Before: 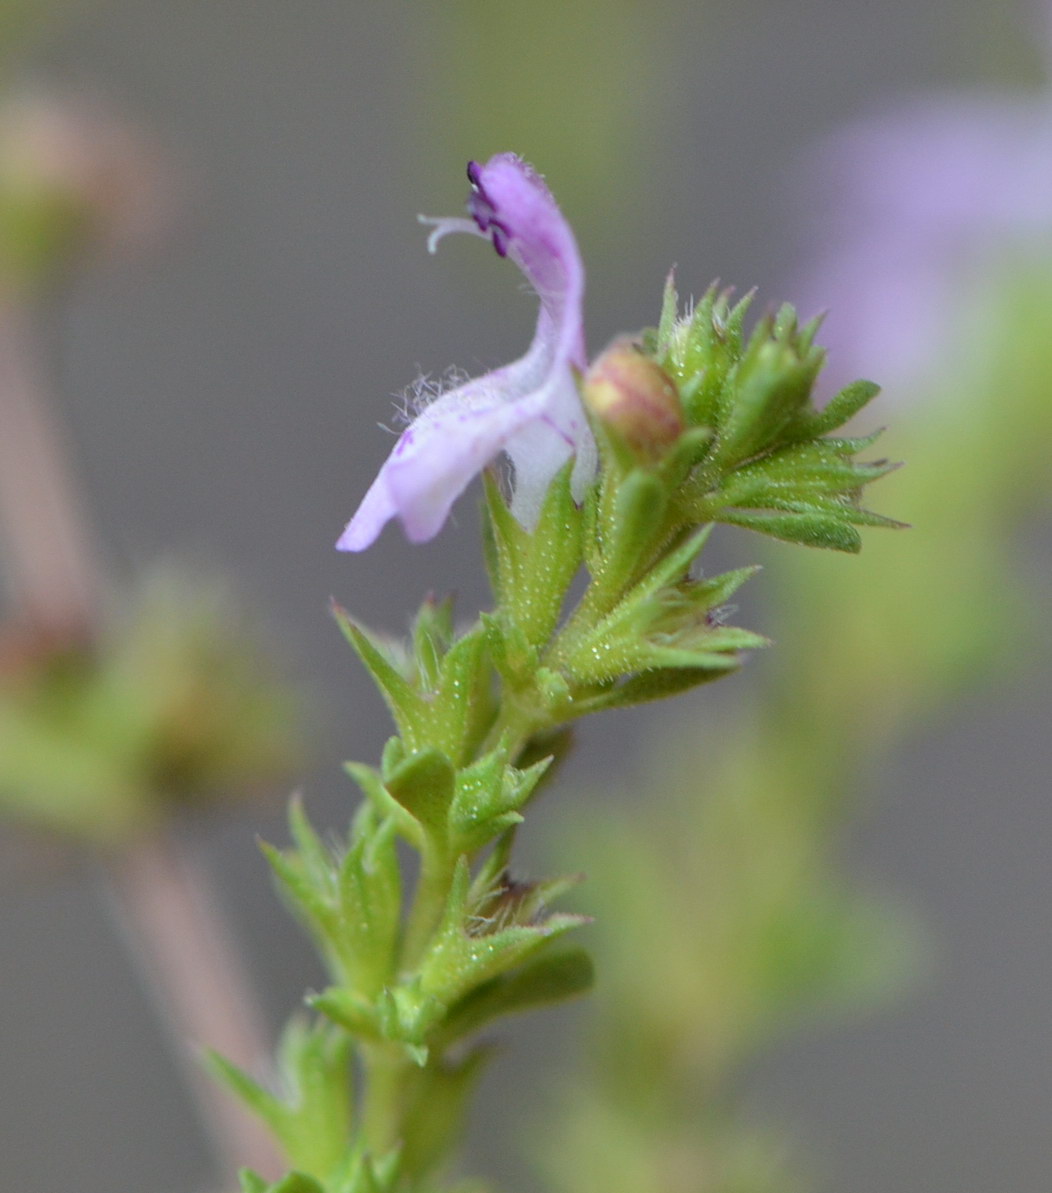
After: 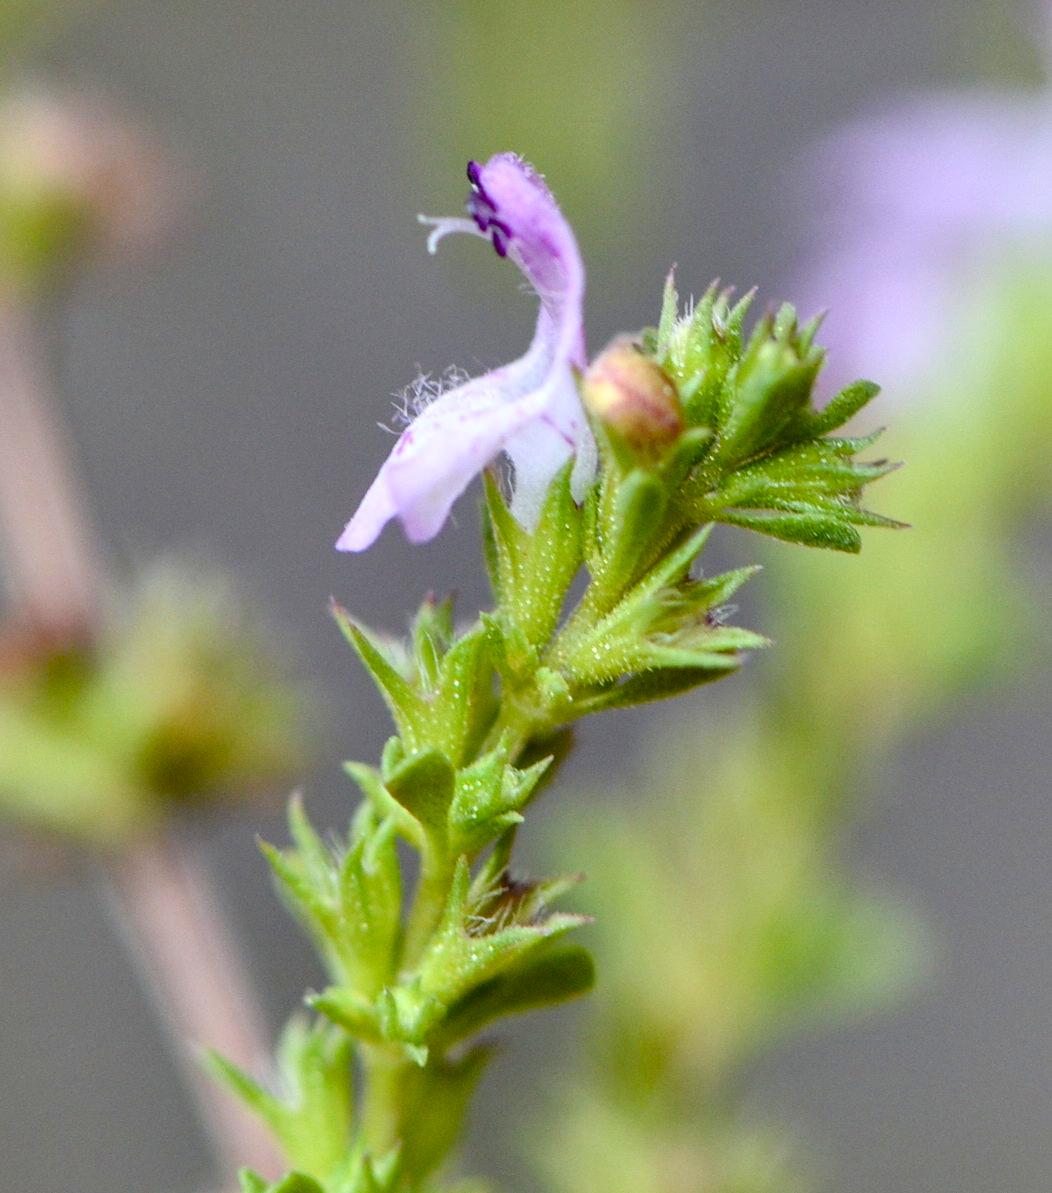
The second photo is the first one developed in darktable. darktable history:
contrast brightness saturation: contrast 0.245, brightness 0.09
color balance rgb: perceptual saturation grading › global saturation 20%, perceptual saturation grading › highlights -25.327%, perceptual saturation grading › shadows 49.898%, global vibrance 20%
local contrast: on, module defaults
